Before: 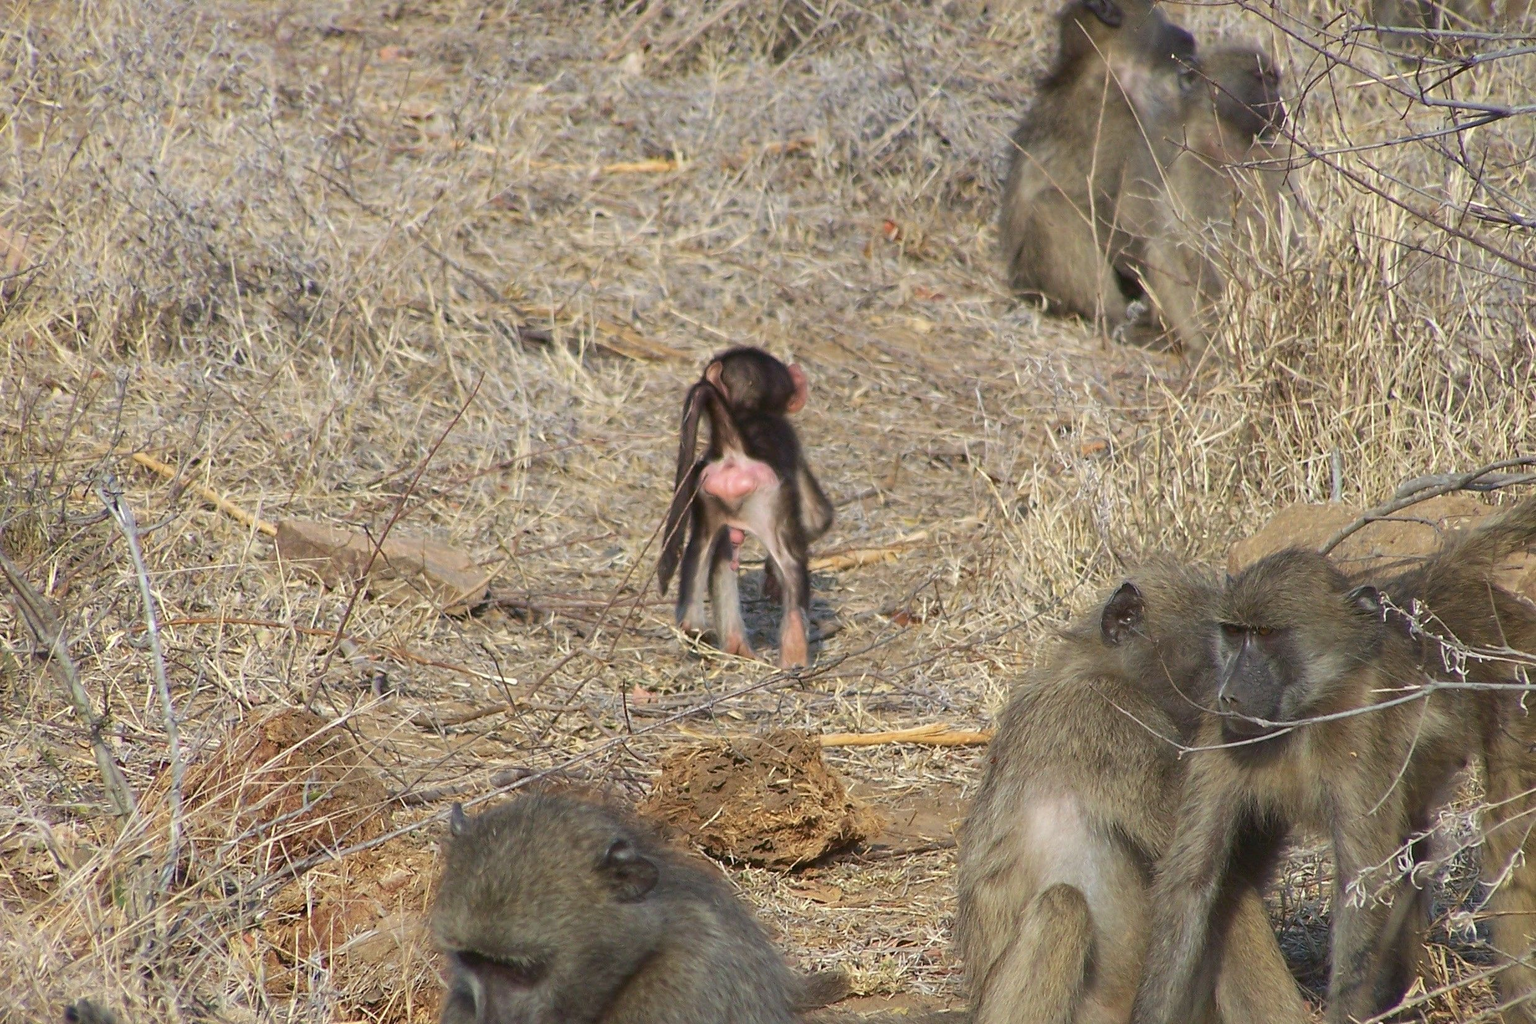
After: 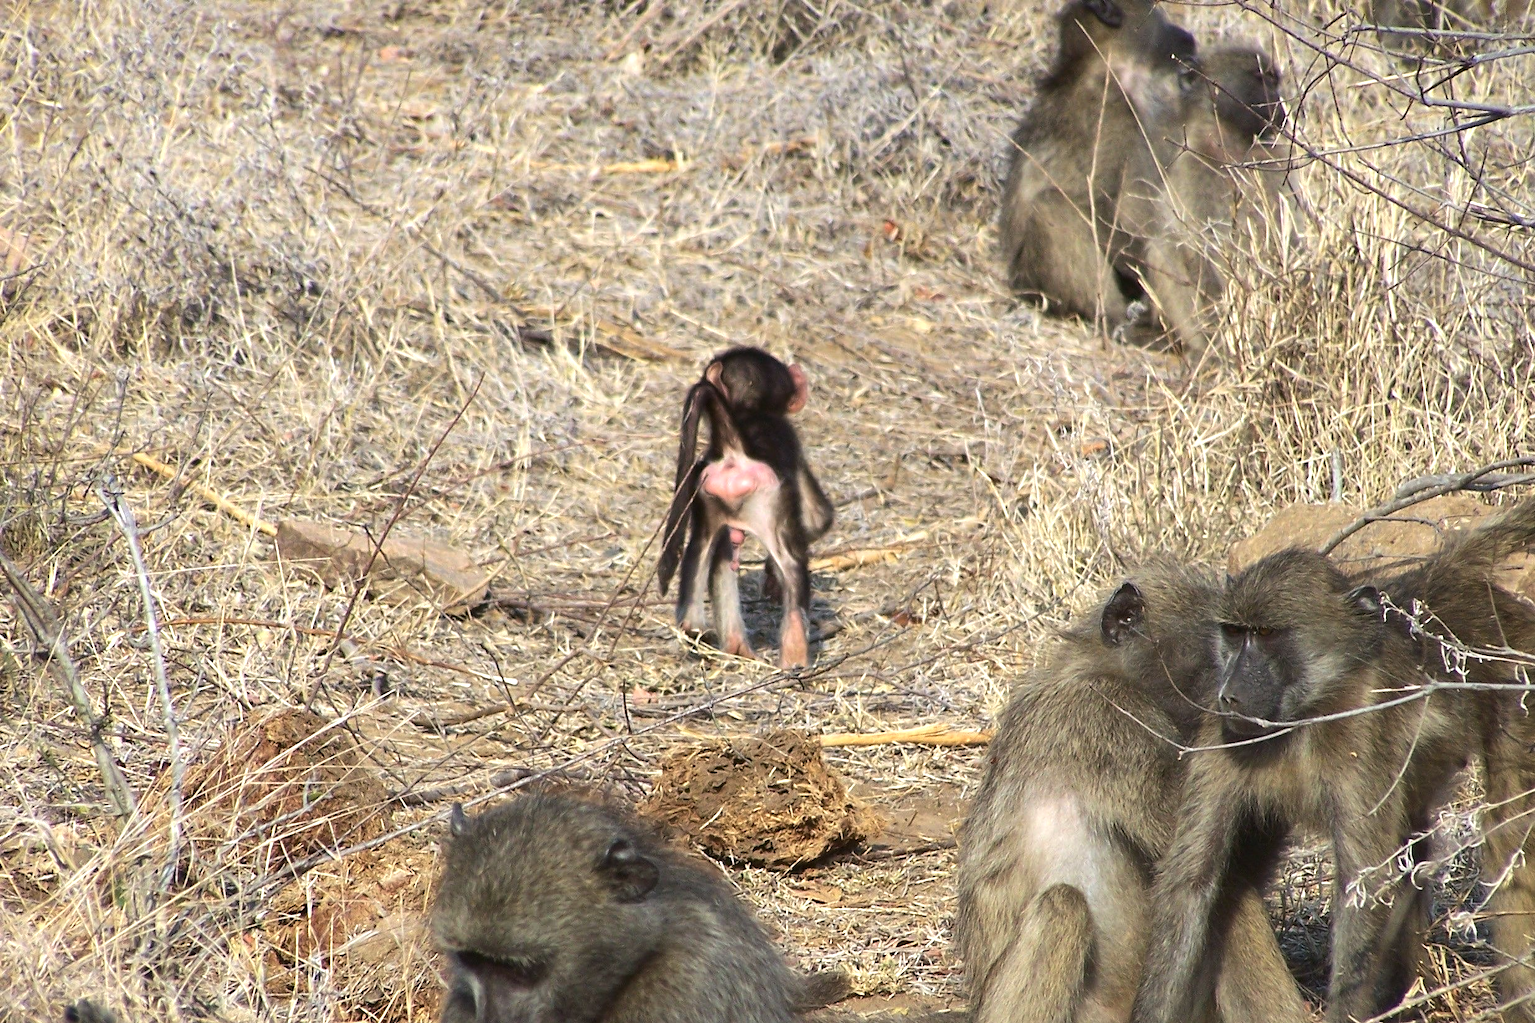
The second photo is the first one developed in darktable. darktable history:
tone equalizer: -8 EV -0.79 EV, -7 EV -0.718 EV, -6 EV -0.606 EV, -5 EV -0.363 EV, -3 EV 0.368 EV, -2 EV 0.6 EV, -1 EV 0.69 EV, +0 EV 0.759 EV, edges refinement/feathering 500, mask exposure compensation -1.57 EV, preserve details no
